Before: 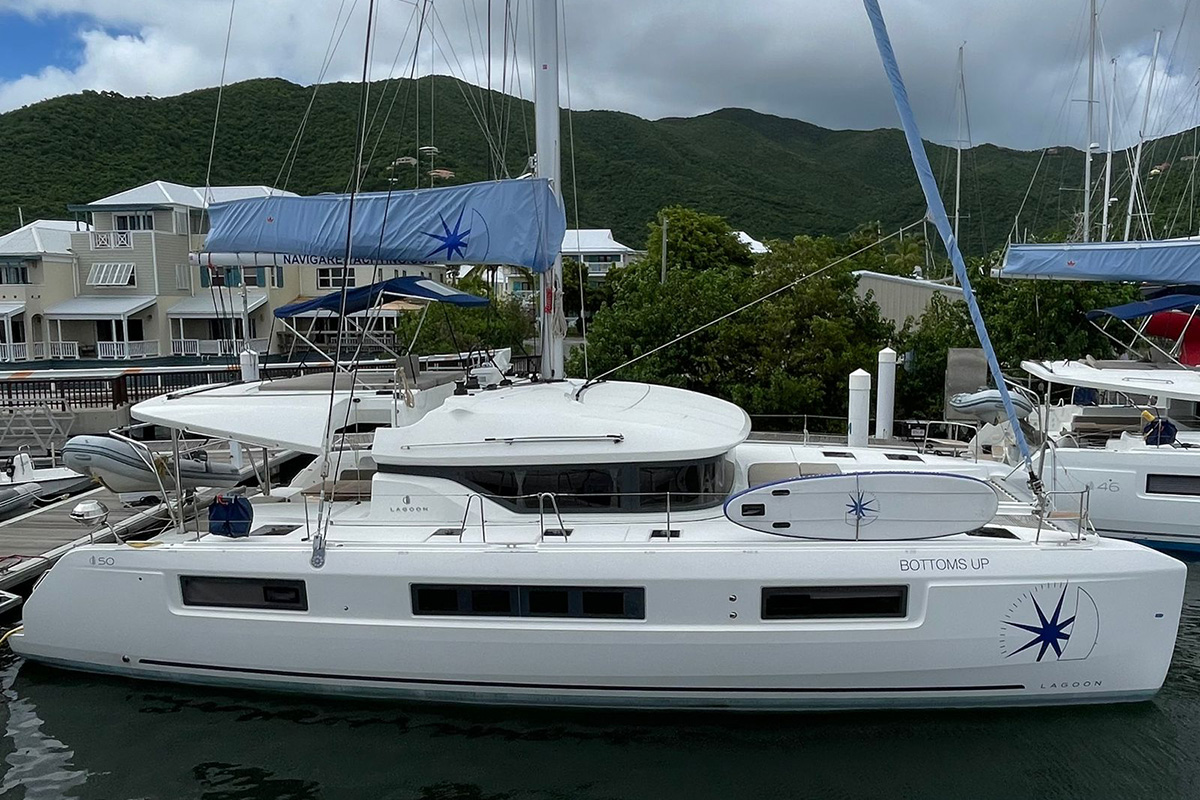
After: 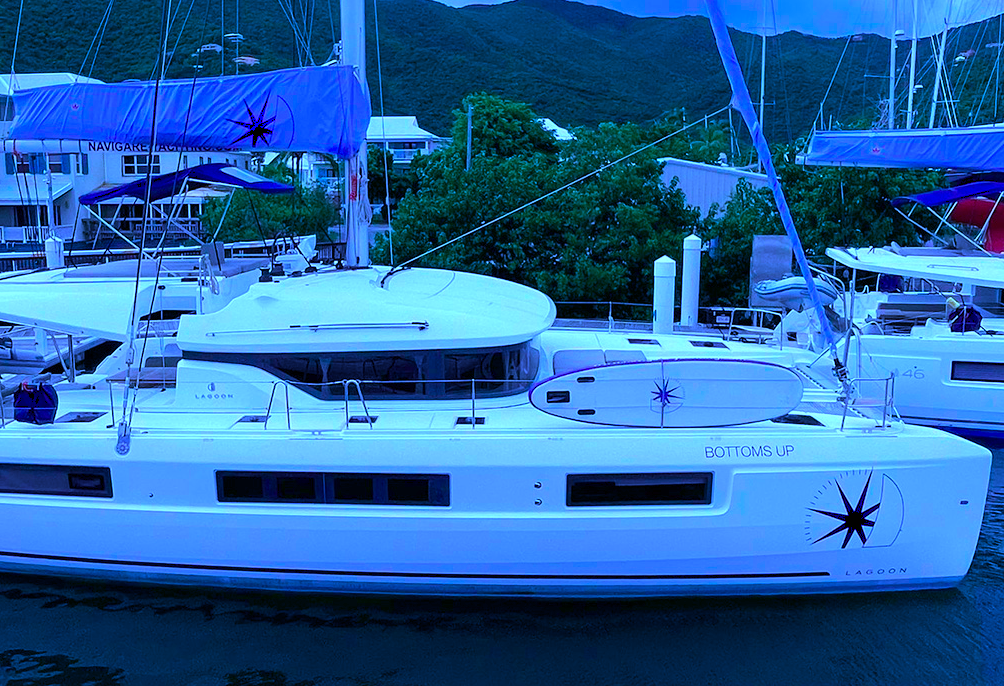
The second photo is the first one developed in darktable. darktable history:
exposure: exposure 0.493 EV, compensate highlight preservation false
color calibration: output R [0.948, 0.091, -0.04, 0], output G [-0.3, 1.384, -0.085, 0], output B [-0.108, 0.061, 1.08, 0], illuminant as shot in camera, x 0.484, y 0.43, temperature 2405.29 K
crop: left 16.315%, top 14.246%
tone equalizer: on, module defaults
